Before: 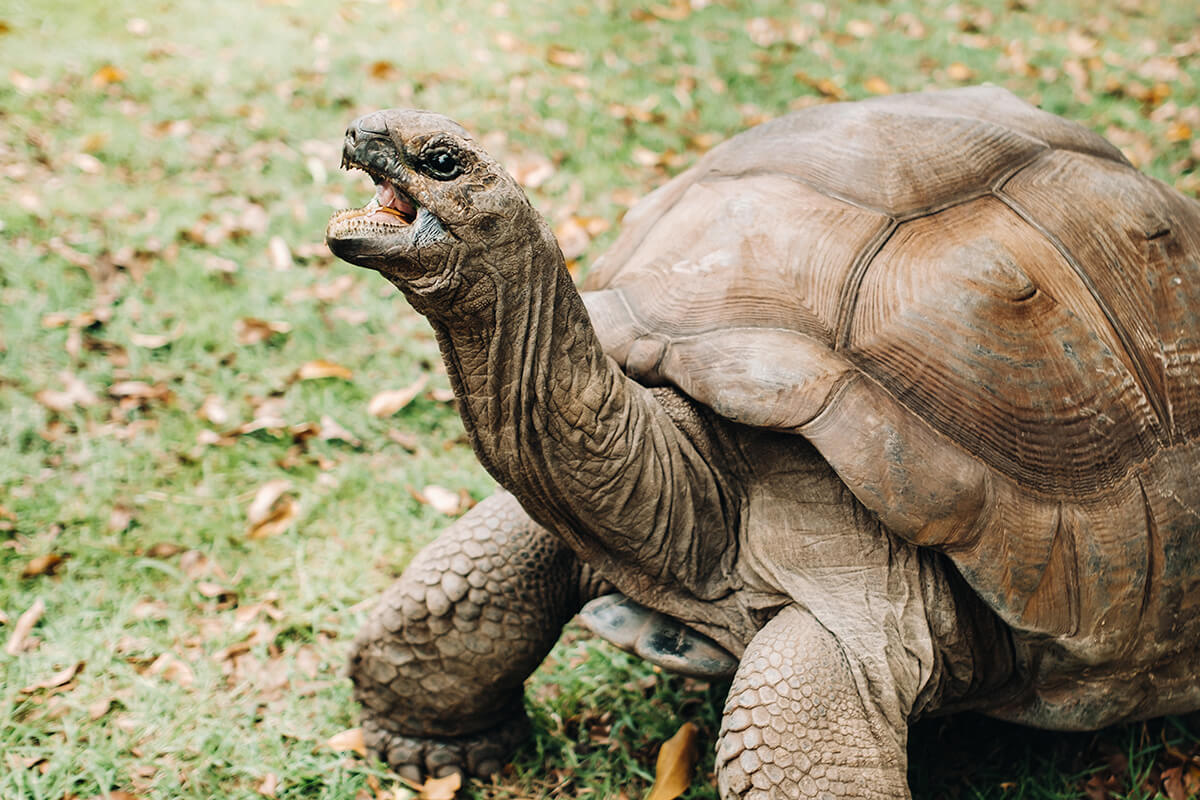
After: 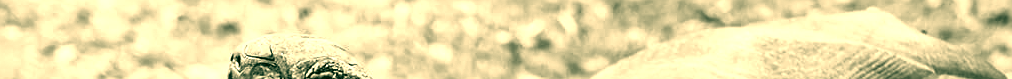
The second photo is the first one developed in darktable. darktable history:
color correction: highlights a* 5.62, highlights b* 33.57, shadows a* -25.86, shadows b* 4.02
exposure: black level correction 0, exposure 0.95 EV, compensate exposure bias true, compensate highlight preservation false
color calibration: output gray [0.22, 0.42, 0.37, 0], gray › normalize channels true, illuminant same as pipeline (D50), adaptation XYZ, x 0.346, y 0.359, gamut compression 0
local contrast: mode bilateral grid, contrast 20, coarseness 20, detail 150%, midtone range 0.2
crop and rotate: left 9.644%, top 9.491%, right 6.021%, bottom 80.509%
sharpen: radius 1.272, amount 0.305, threshold 0
